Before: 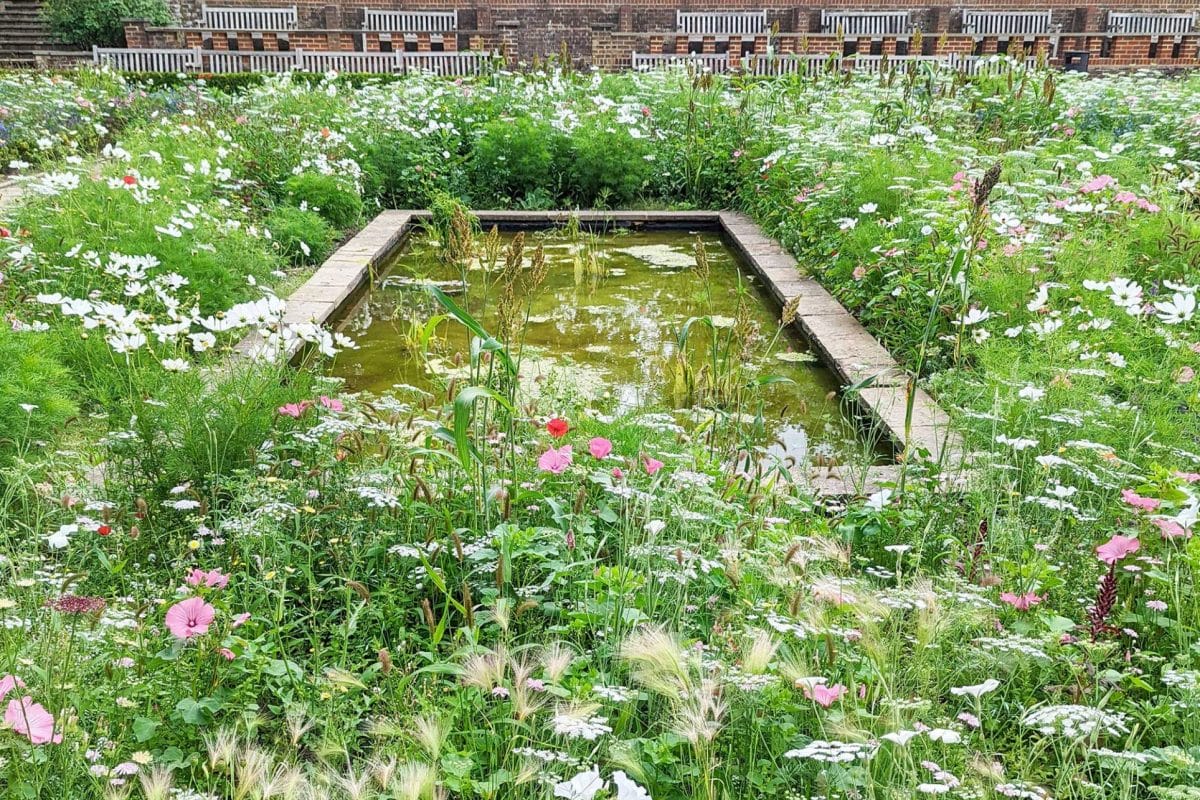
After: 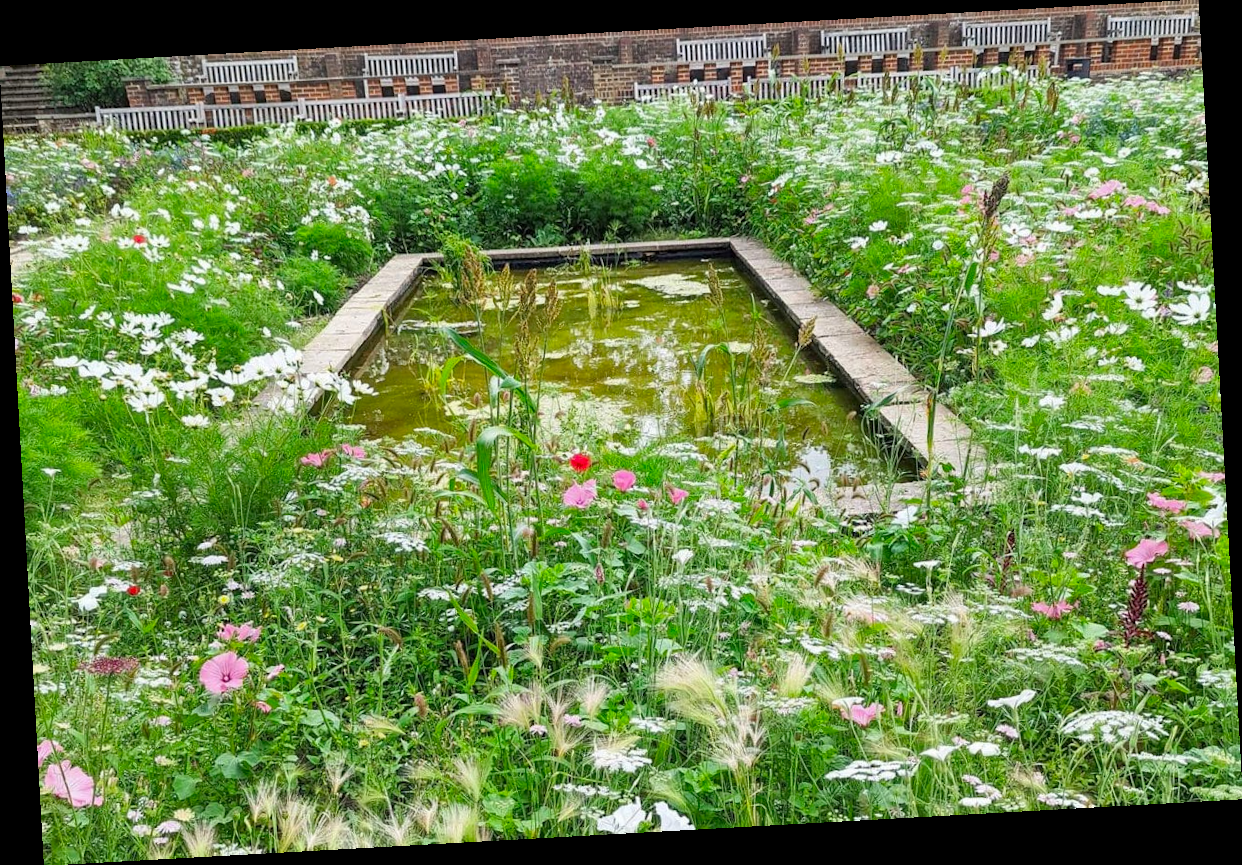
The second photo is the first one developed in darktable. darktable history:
rotate and perspective: rotation -3.18°, automatic cropping off
vibrance: vibrance 100%
